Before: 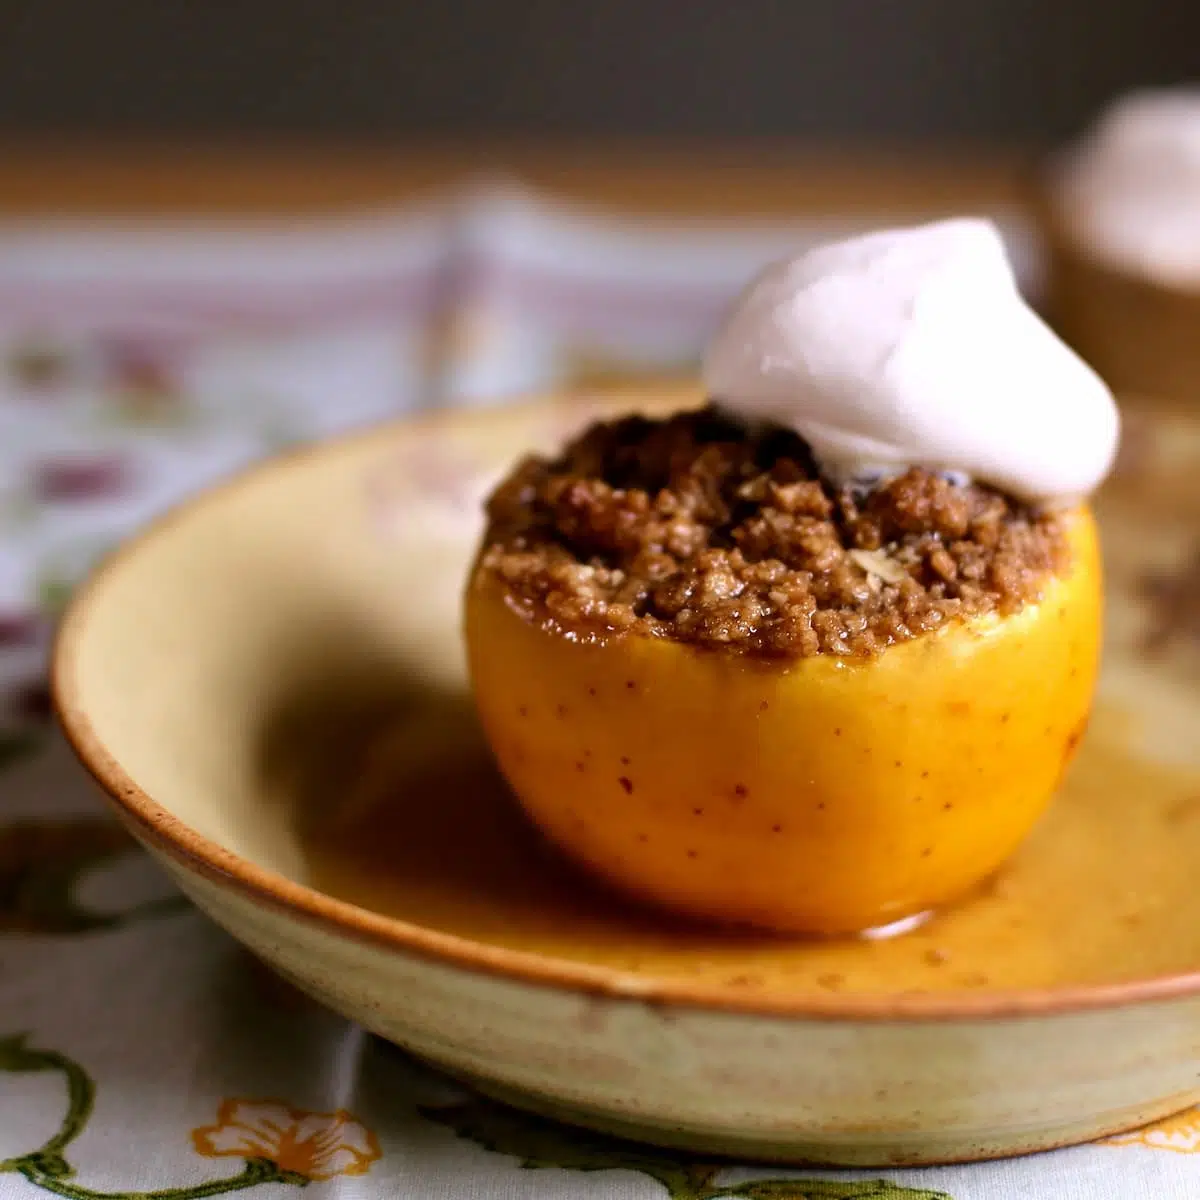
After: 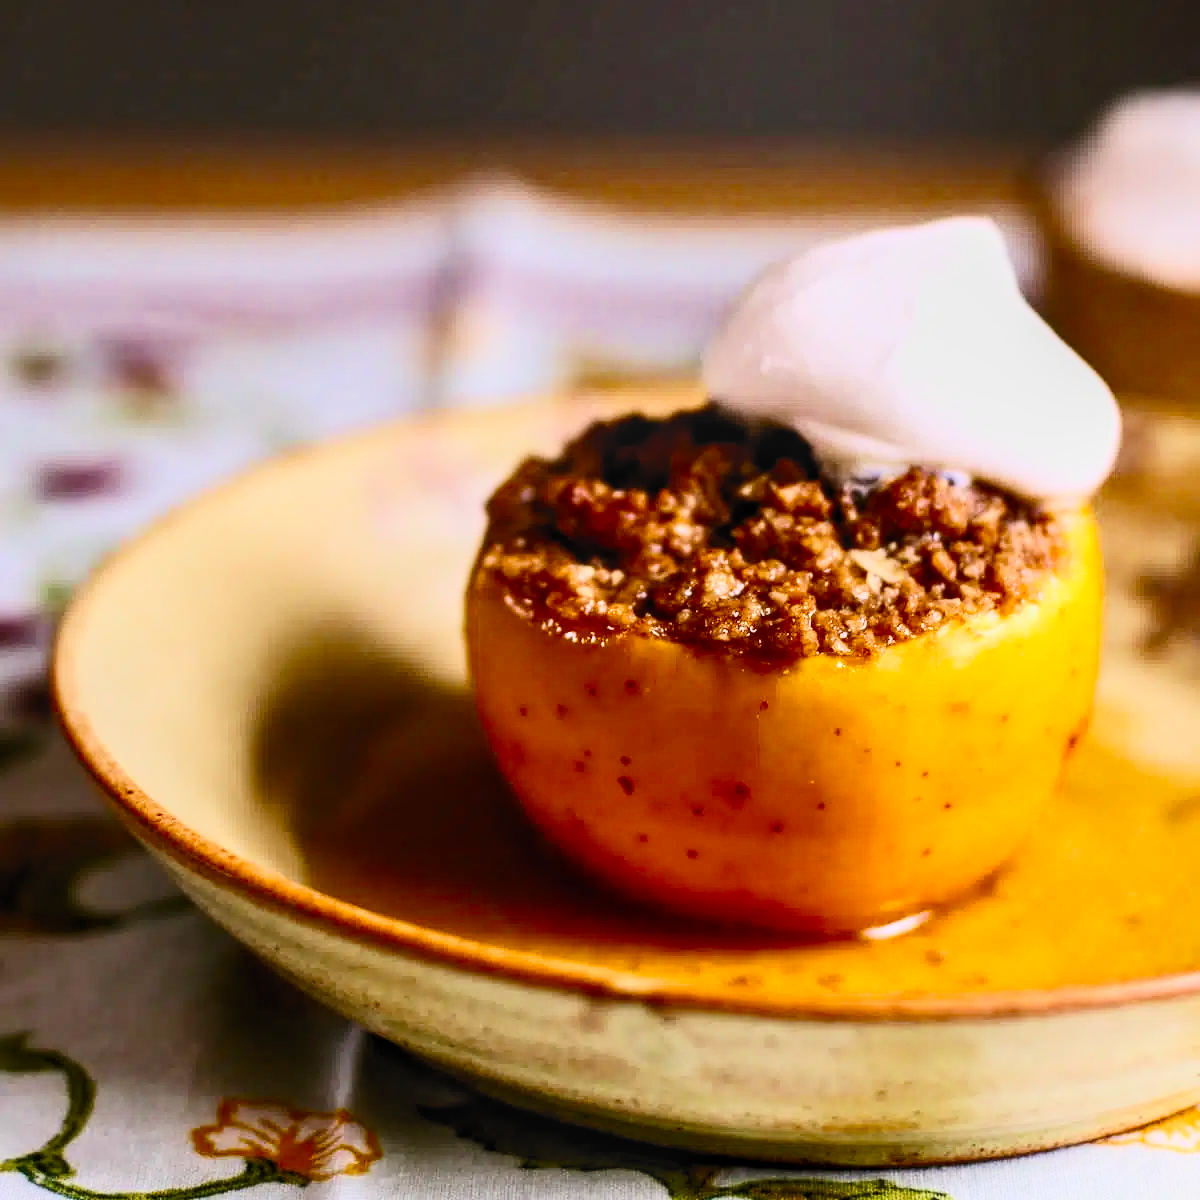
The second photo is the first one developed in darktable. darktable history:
contrast brightness saturation: contrast 0.62, brightness 0.34, saturation 0.14
local contrast: on, module defaults
filmic rgb: white relative exposure 8 EV, threshold 3 EV, hardness 2.44, latitude 10.07%, contrast 0.72, highlights saturation mix 10%, shadows ↔ highlights balance 1.38%, color science v4 (2020), enable highlight reconstruction true
